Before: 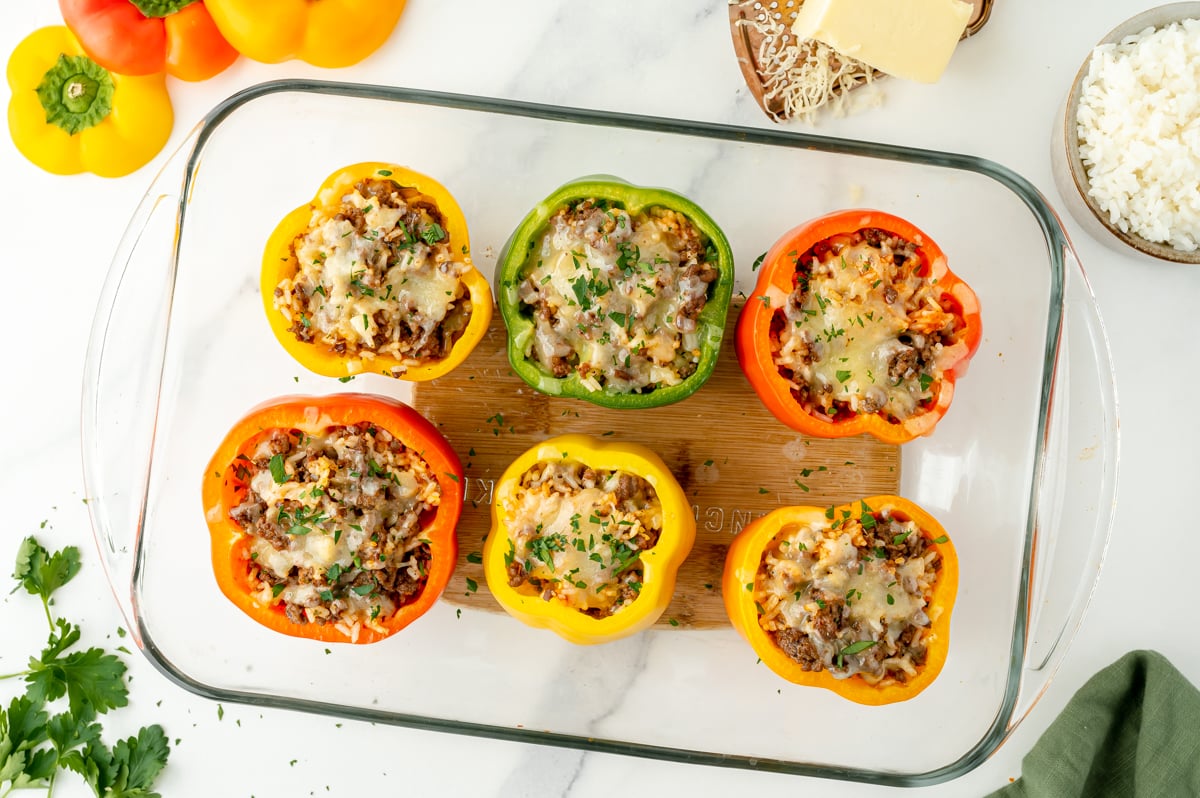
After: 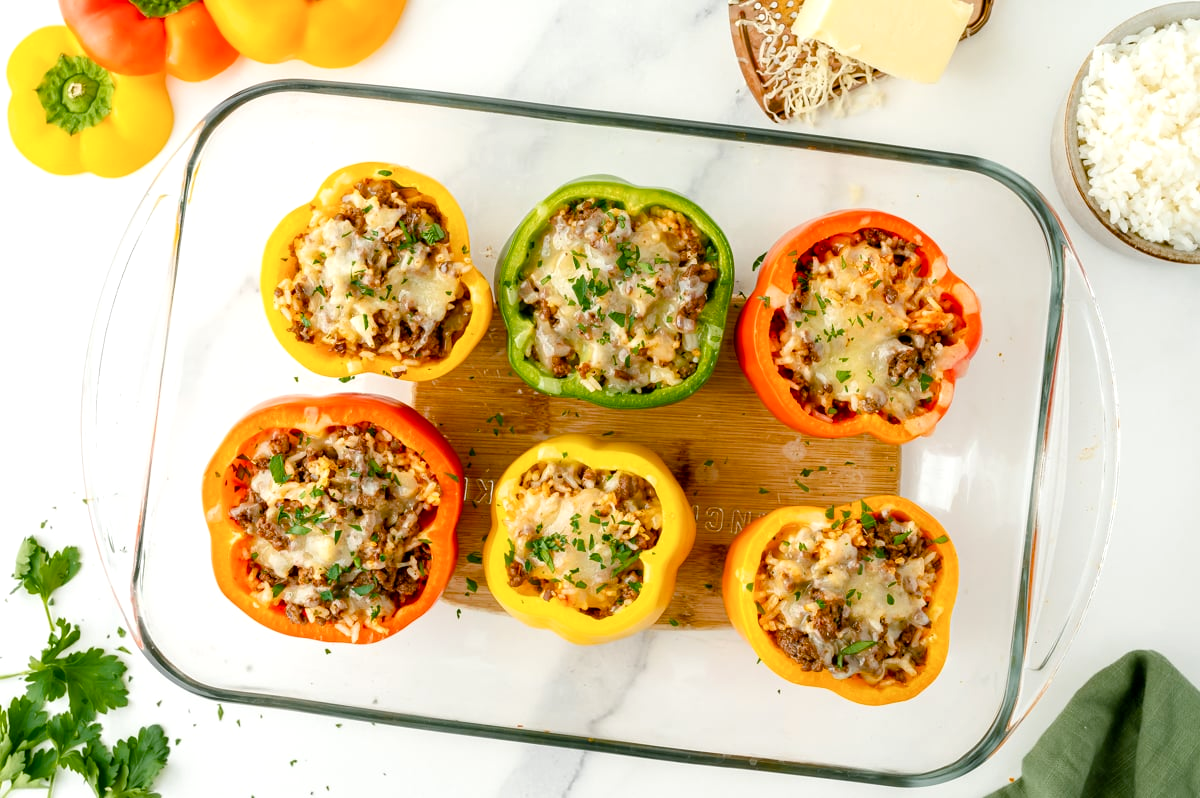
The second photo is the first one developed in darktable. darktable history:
color correction: highlights b* 0.067
exposure: exposure 0.15 EV, compensate exposure bias true, compensate highlight preservation false
color balance rgb: perceptual saturation grading › global saturation 20%, perceptual saturation grading › highlights -25.601%, perceptual saturation grading › shadows 23.958%, global vibrance 9.568%
